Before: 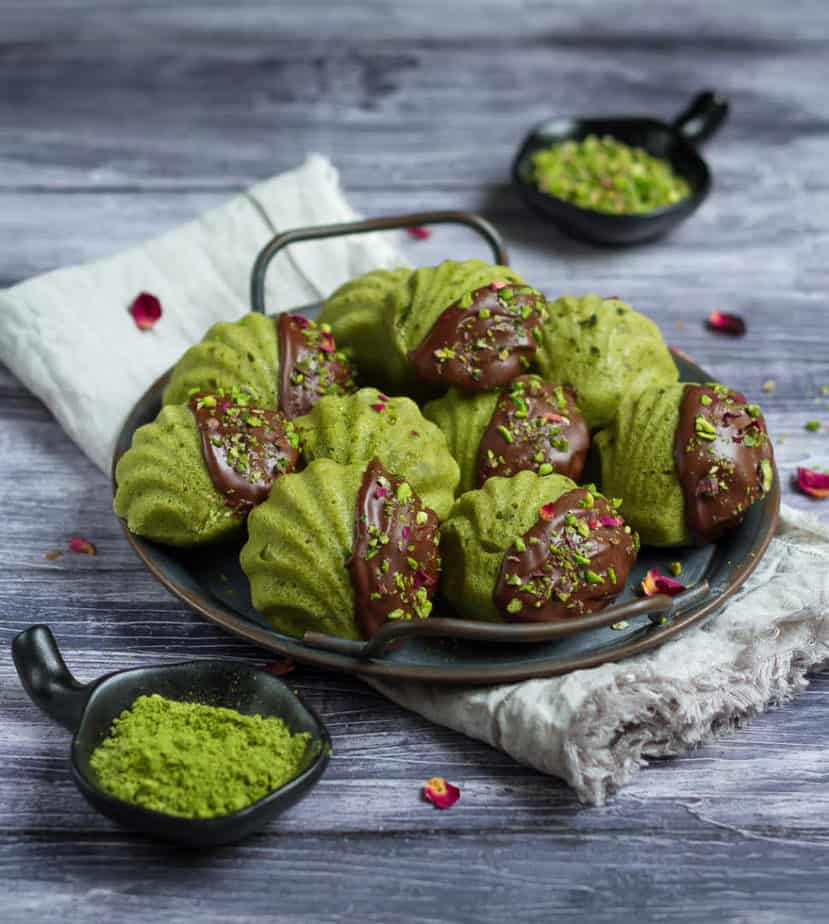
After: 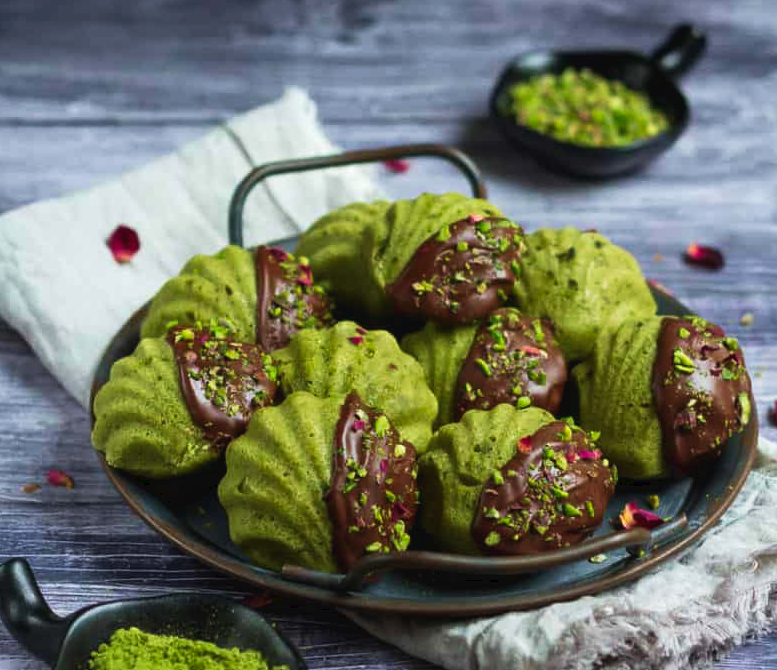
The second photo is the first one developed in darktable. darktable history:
velvia: on, module defaults
tone curve: curves: ch0 [(0, 0) (0.003, 0.038) (0.011, 0.035) (0.025, 0.03) (0.044, 0.044) (0.069, 0.062) (0.1, 0.087) (0.136, 0.114) (0.177, 0.15) (0.224, 0.193) (0.277, 0.242) (0.335, 0.299) (0.399, 0.361) (0.468, 0.437) (0.543, 0.521) (0.623, 0.614) (0.709, 0.717) (0.801, 0.817) (0.898, 0.913) (1, 1)], preserve colors none
crop: left 2.737%, top 7.287%, right 3.421%, bottom 20.179%
